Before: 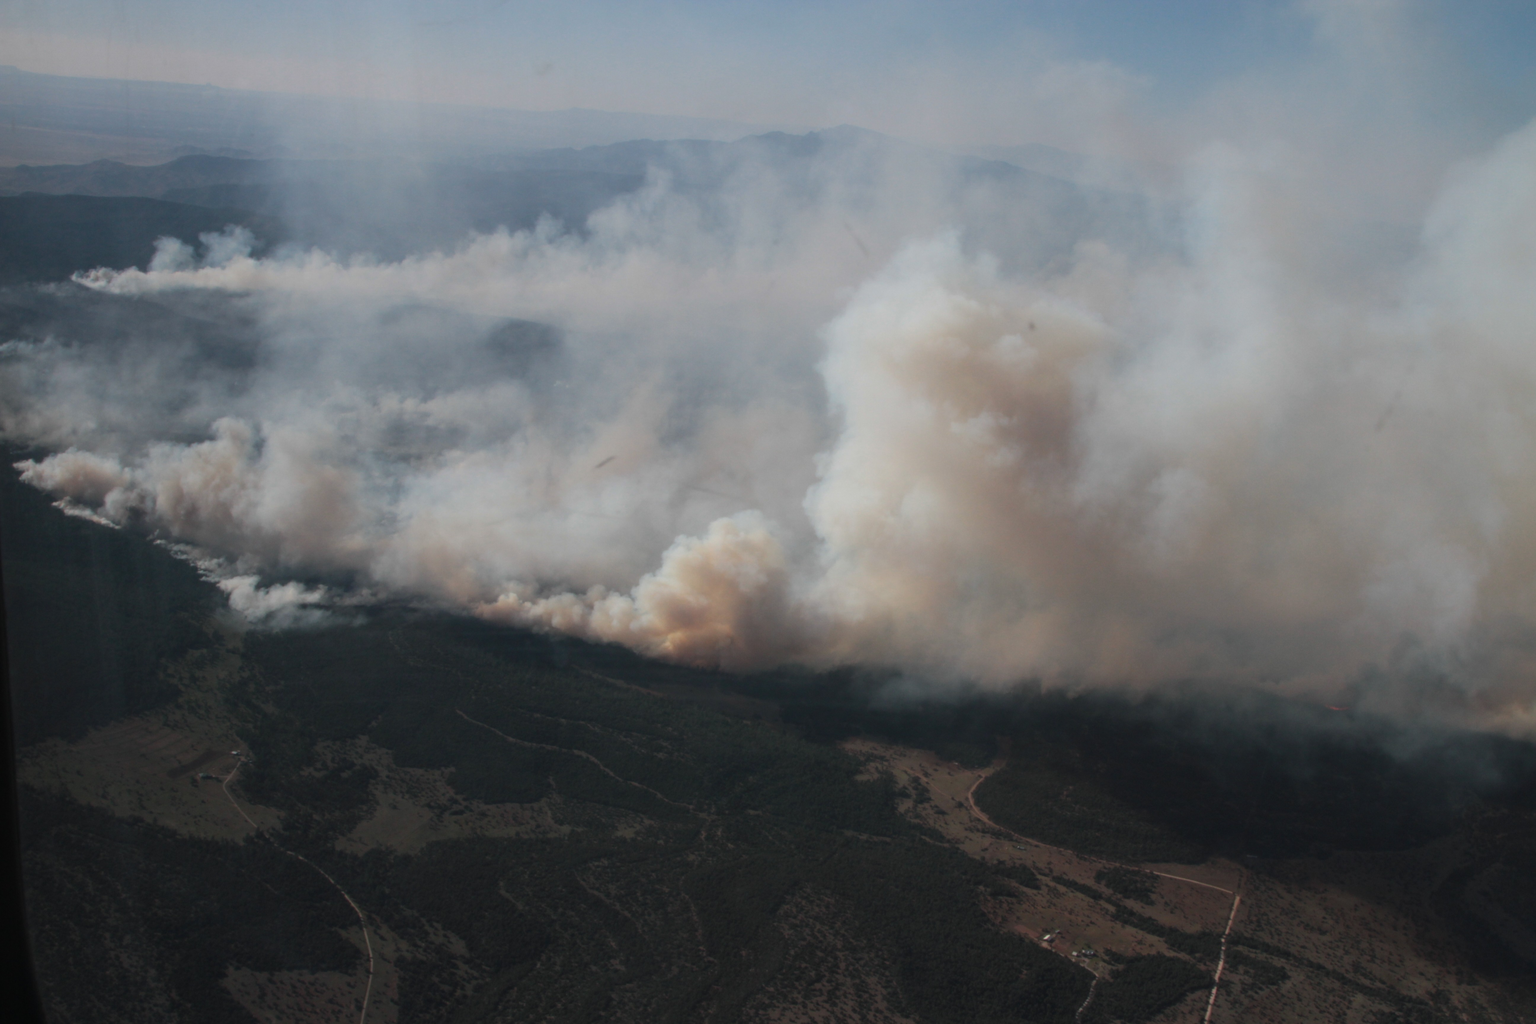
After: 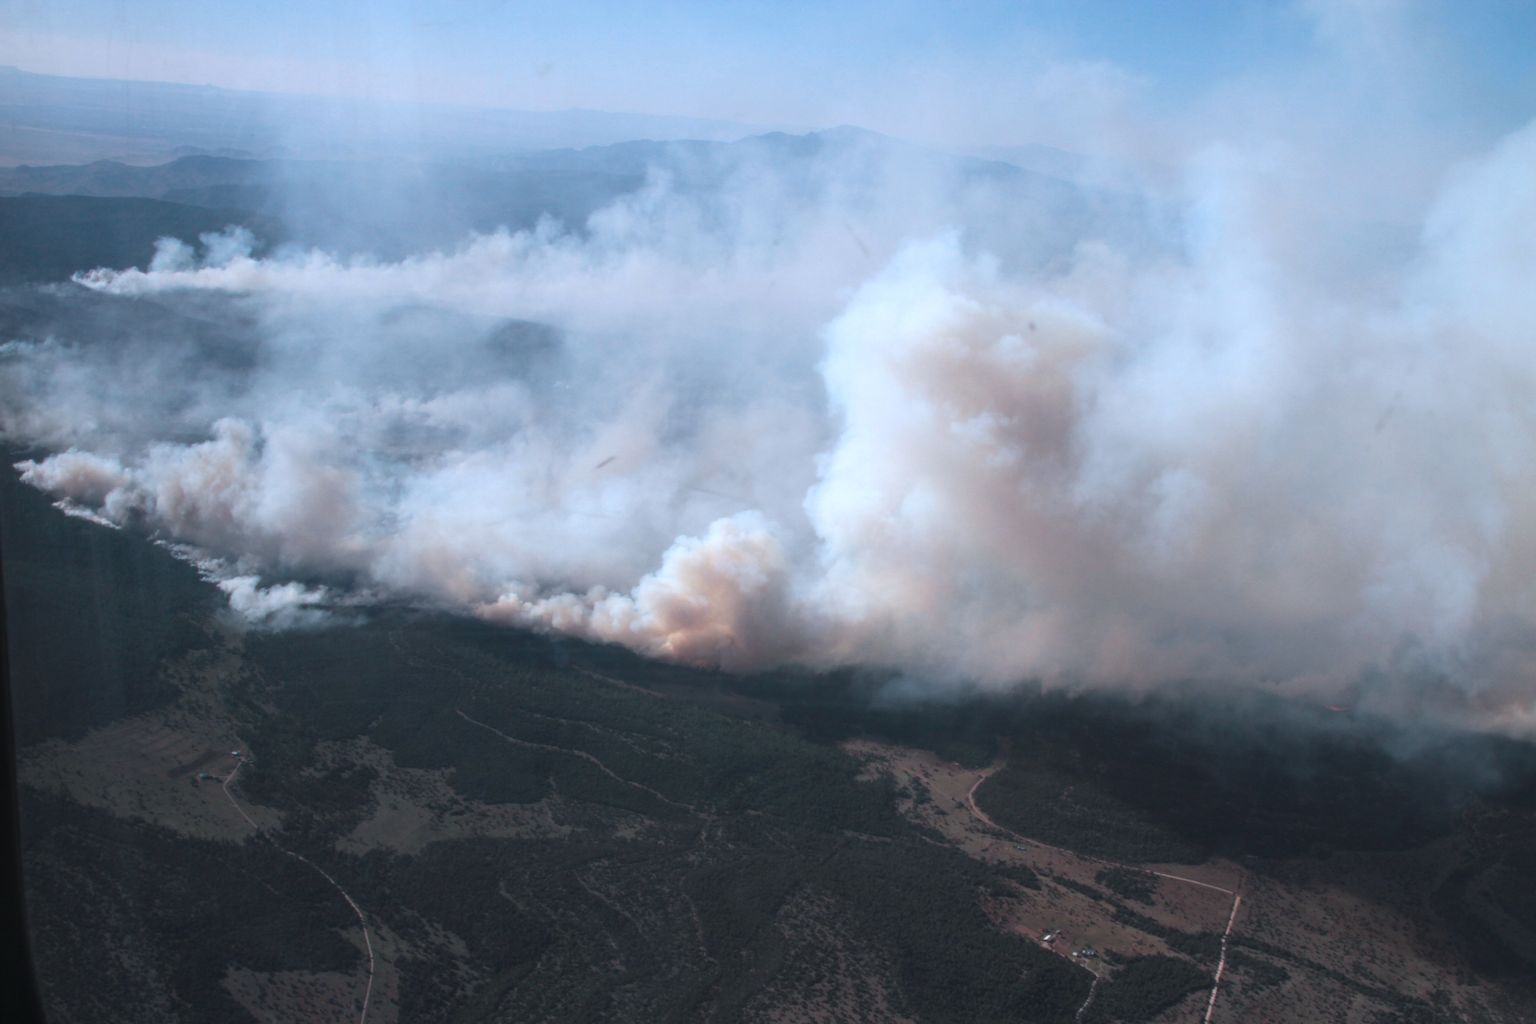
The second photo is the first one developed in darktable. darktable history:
exposure: black level correction 0, exposure 0.7 EV, compensate exposure bias true, compensate highlight preservation false
color correction: highlights a* -2.24, highlights b* -18.1
